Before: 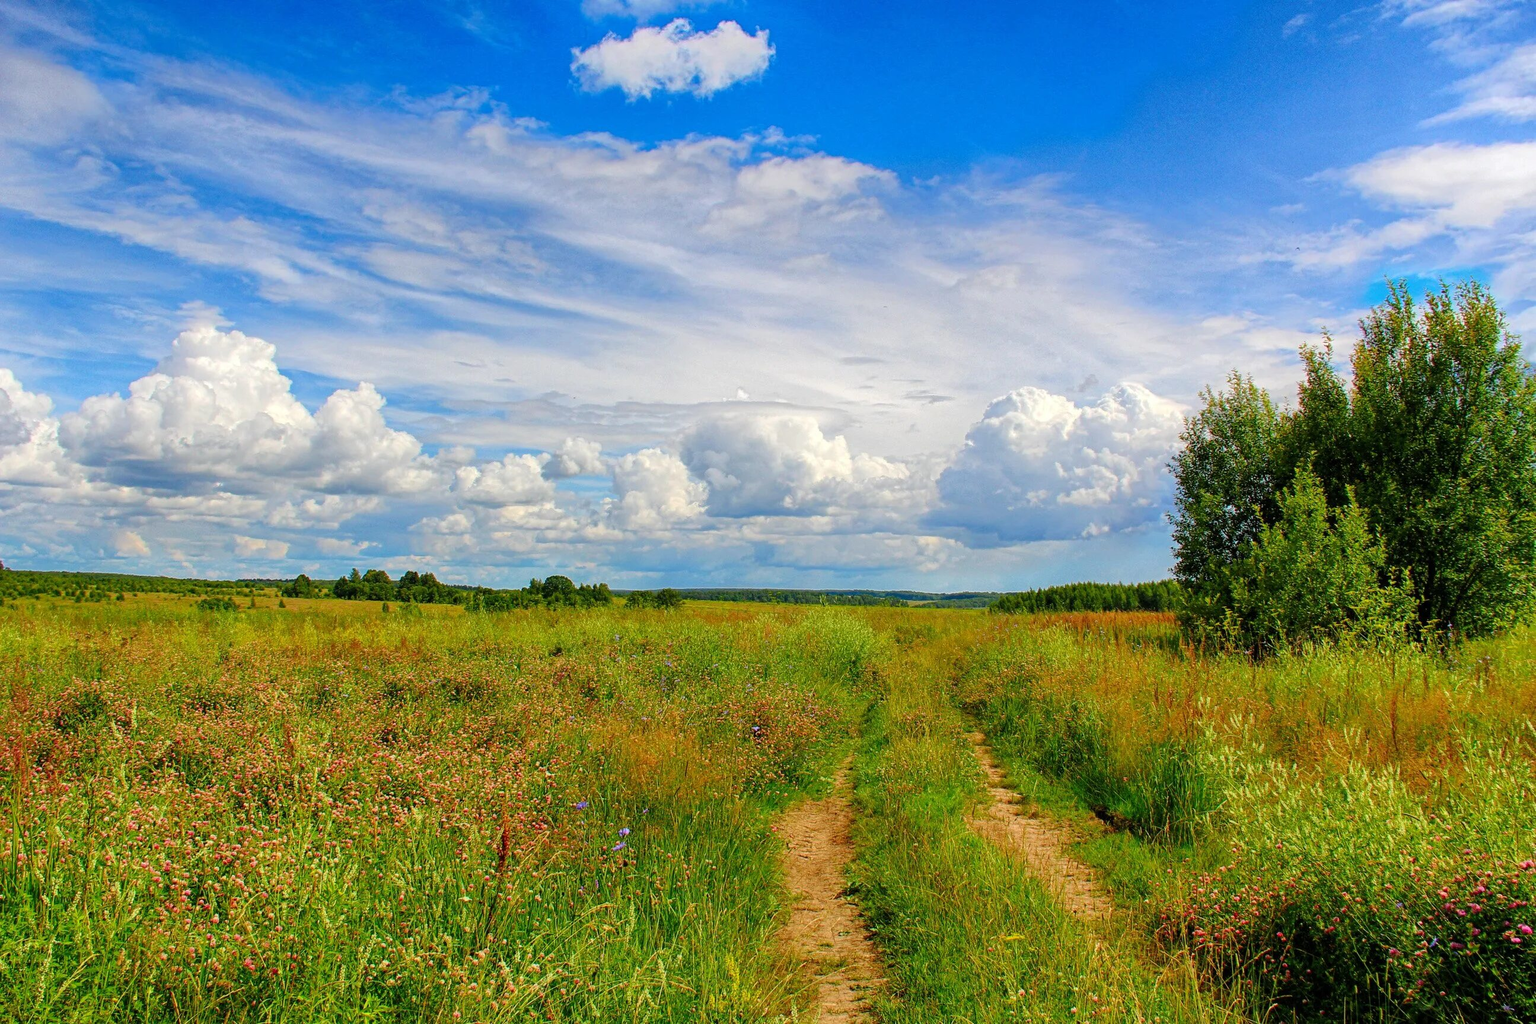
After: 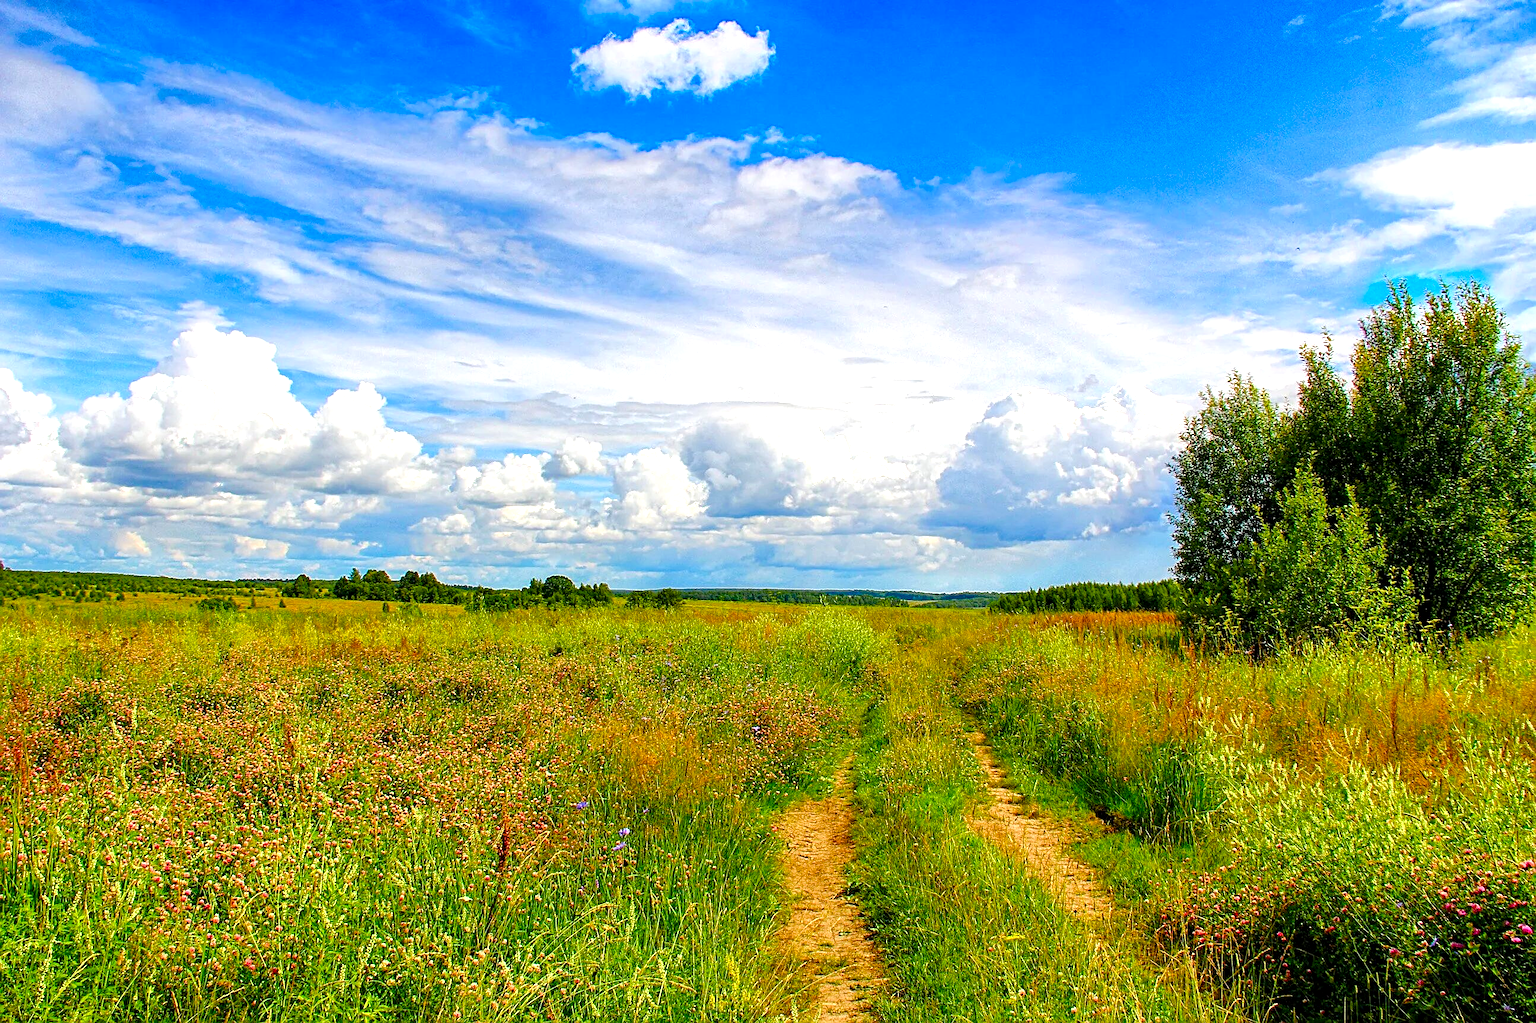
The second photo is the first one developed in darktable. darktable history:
color balance rgb: linear chroma grading › global chroma 0.824%, perceptual saturation grading › global saturation 39.93%, perceptual saturation grading › highlights -50.327%, perceptual saturation grading › shadows 31.119%, perceptual brilliance grading › global brilliance 18.062%, global vibrance 9.833%
sharpen: on, module defaults
local contrast: highlights 63%, shadows 108%, detail 107%, midtone range 0.528
tone equalizer: edges refinement/feathering 500, mask exposure compensation -1.57 EV, preserve details no
